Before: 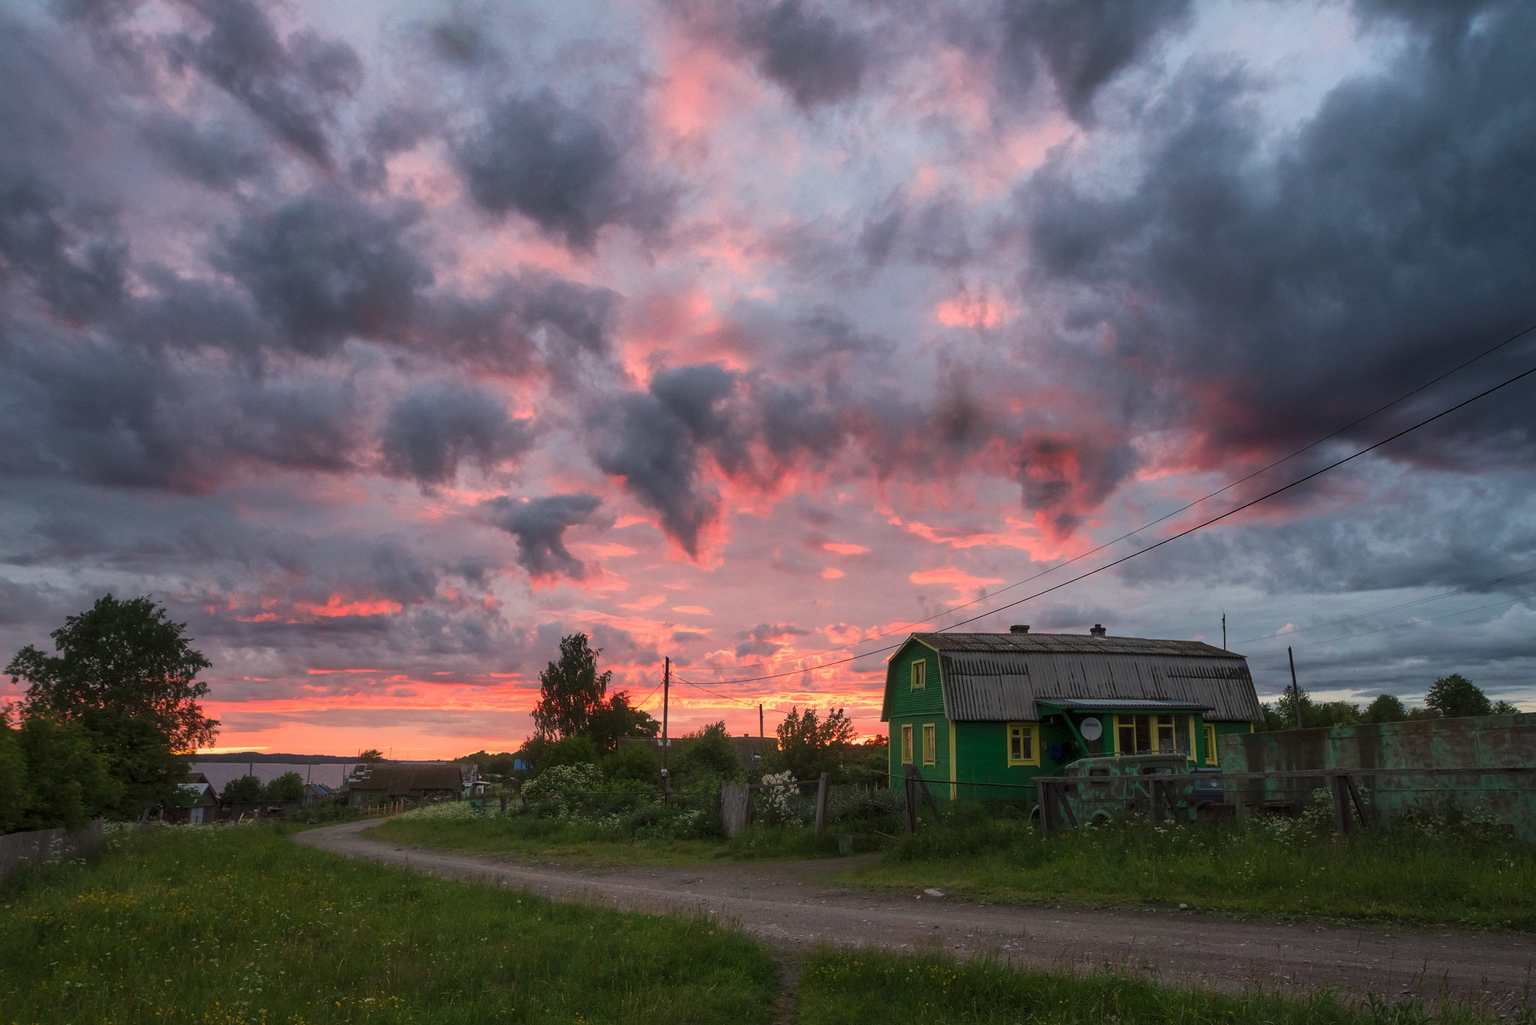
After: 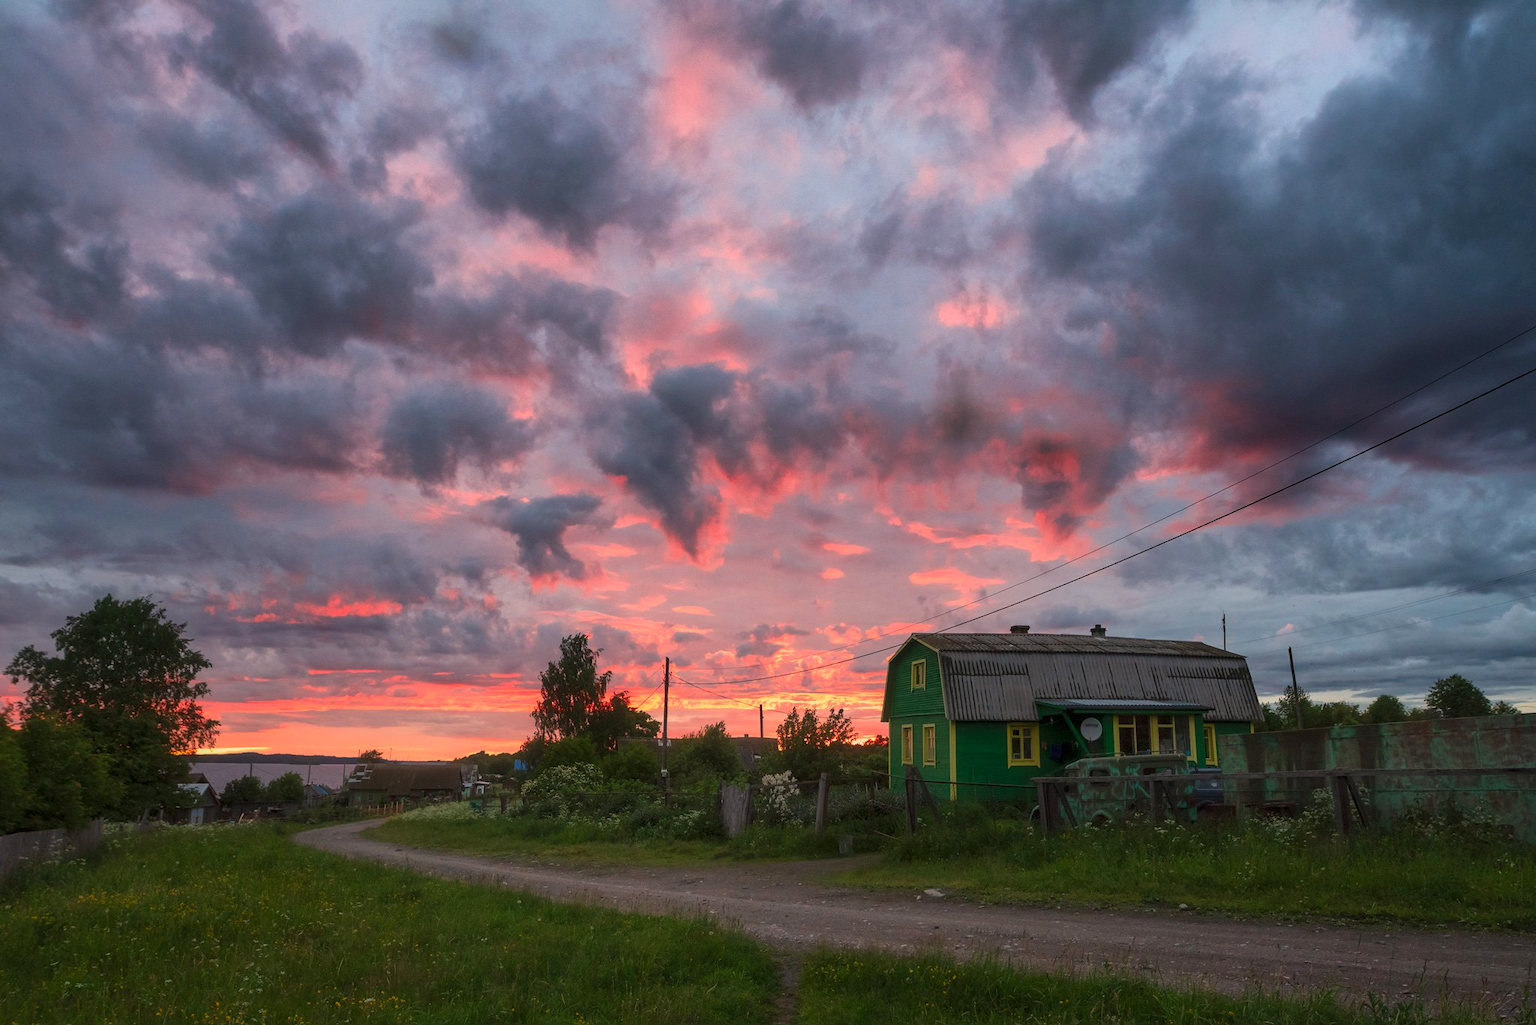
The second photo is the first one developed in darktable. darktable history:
contrast brightness saturation: saturation 0.125
